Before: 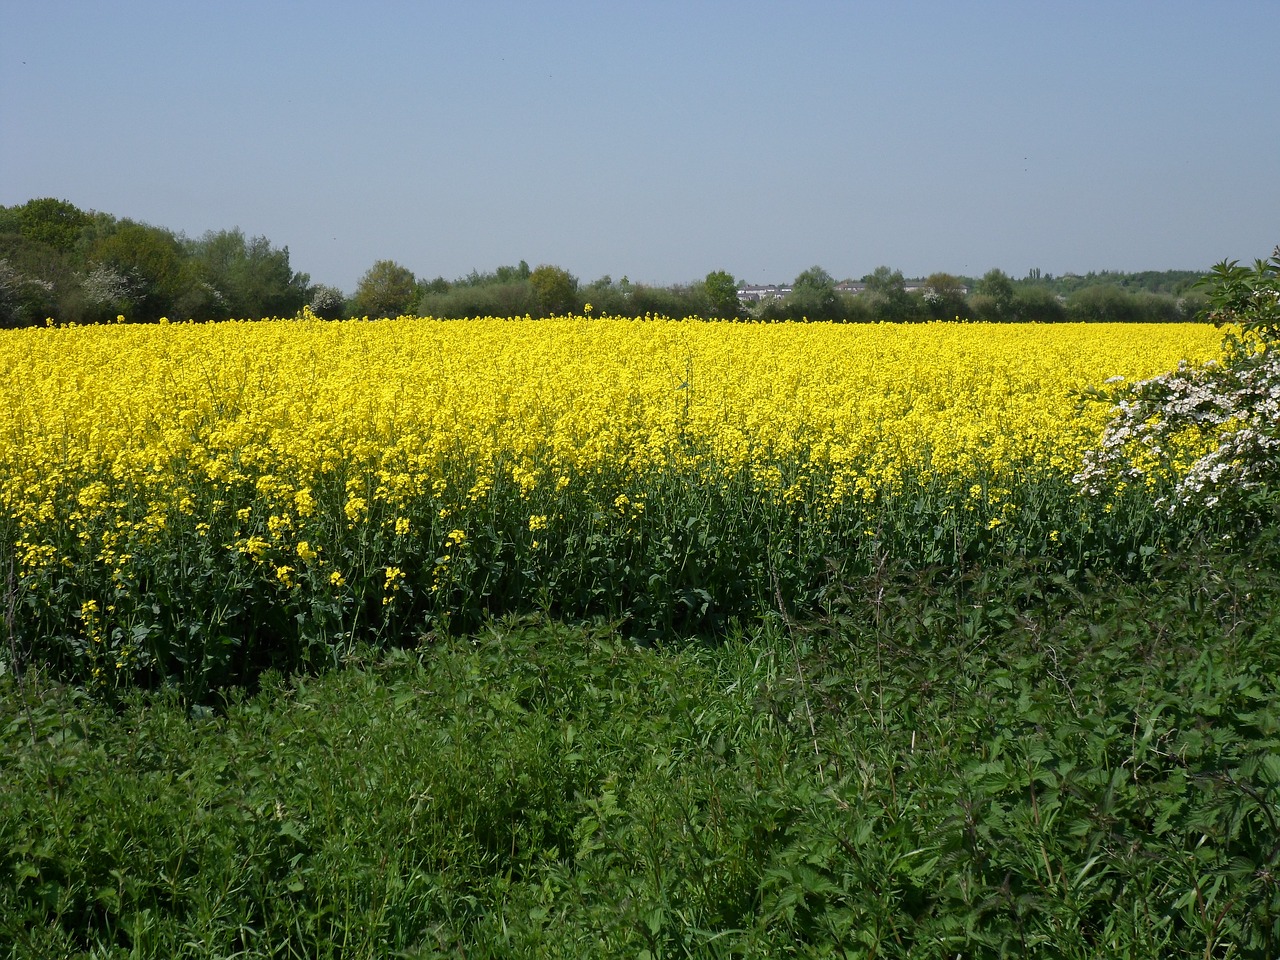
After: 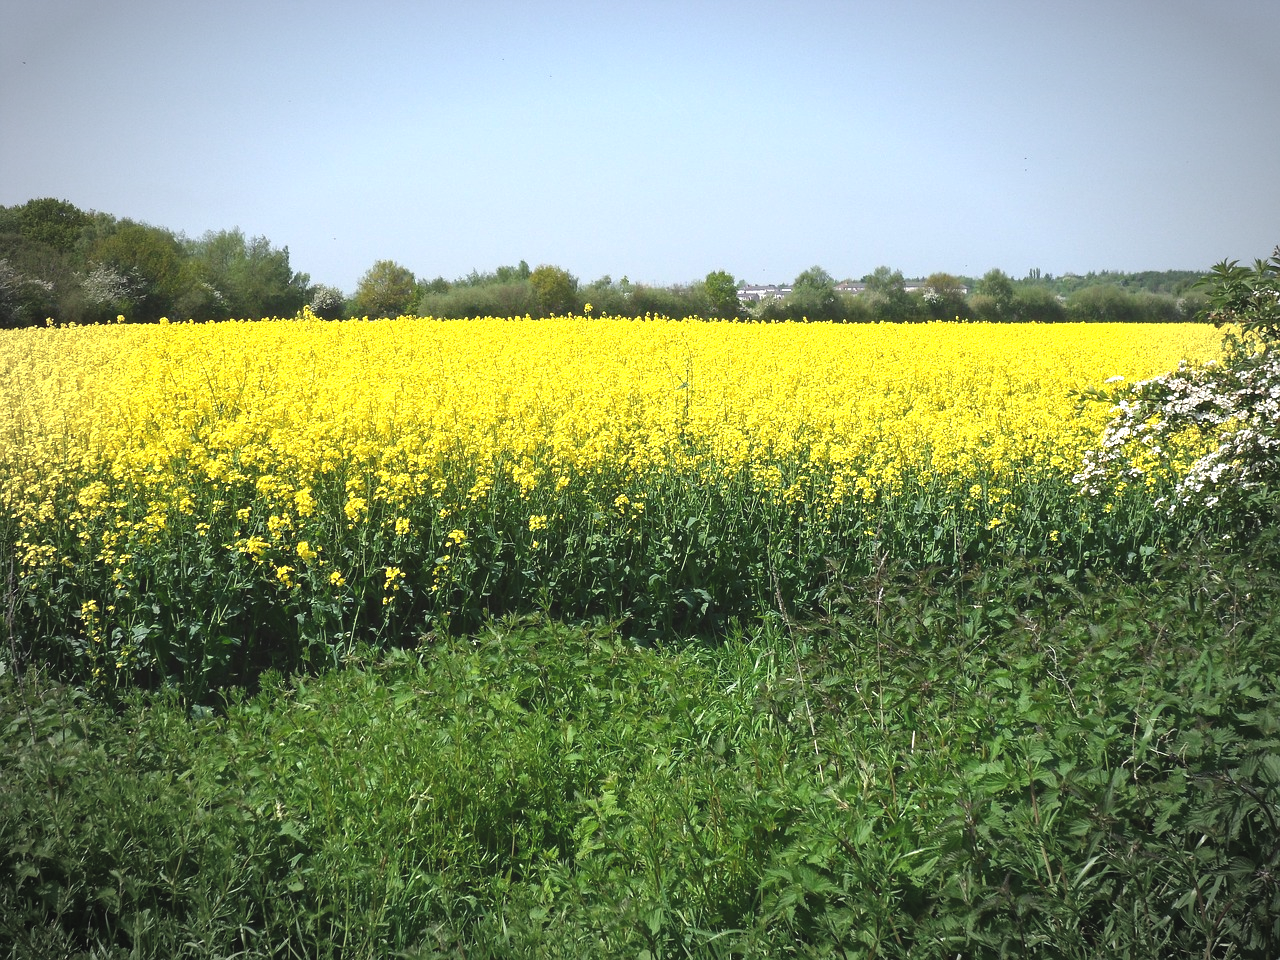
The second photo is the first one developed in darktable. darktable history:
exposure: black level correction -0.005, exposure 1 EV, compensate highlight preservation false
vignetting: automatic ratio true
